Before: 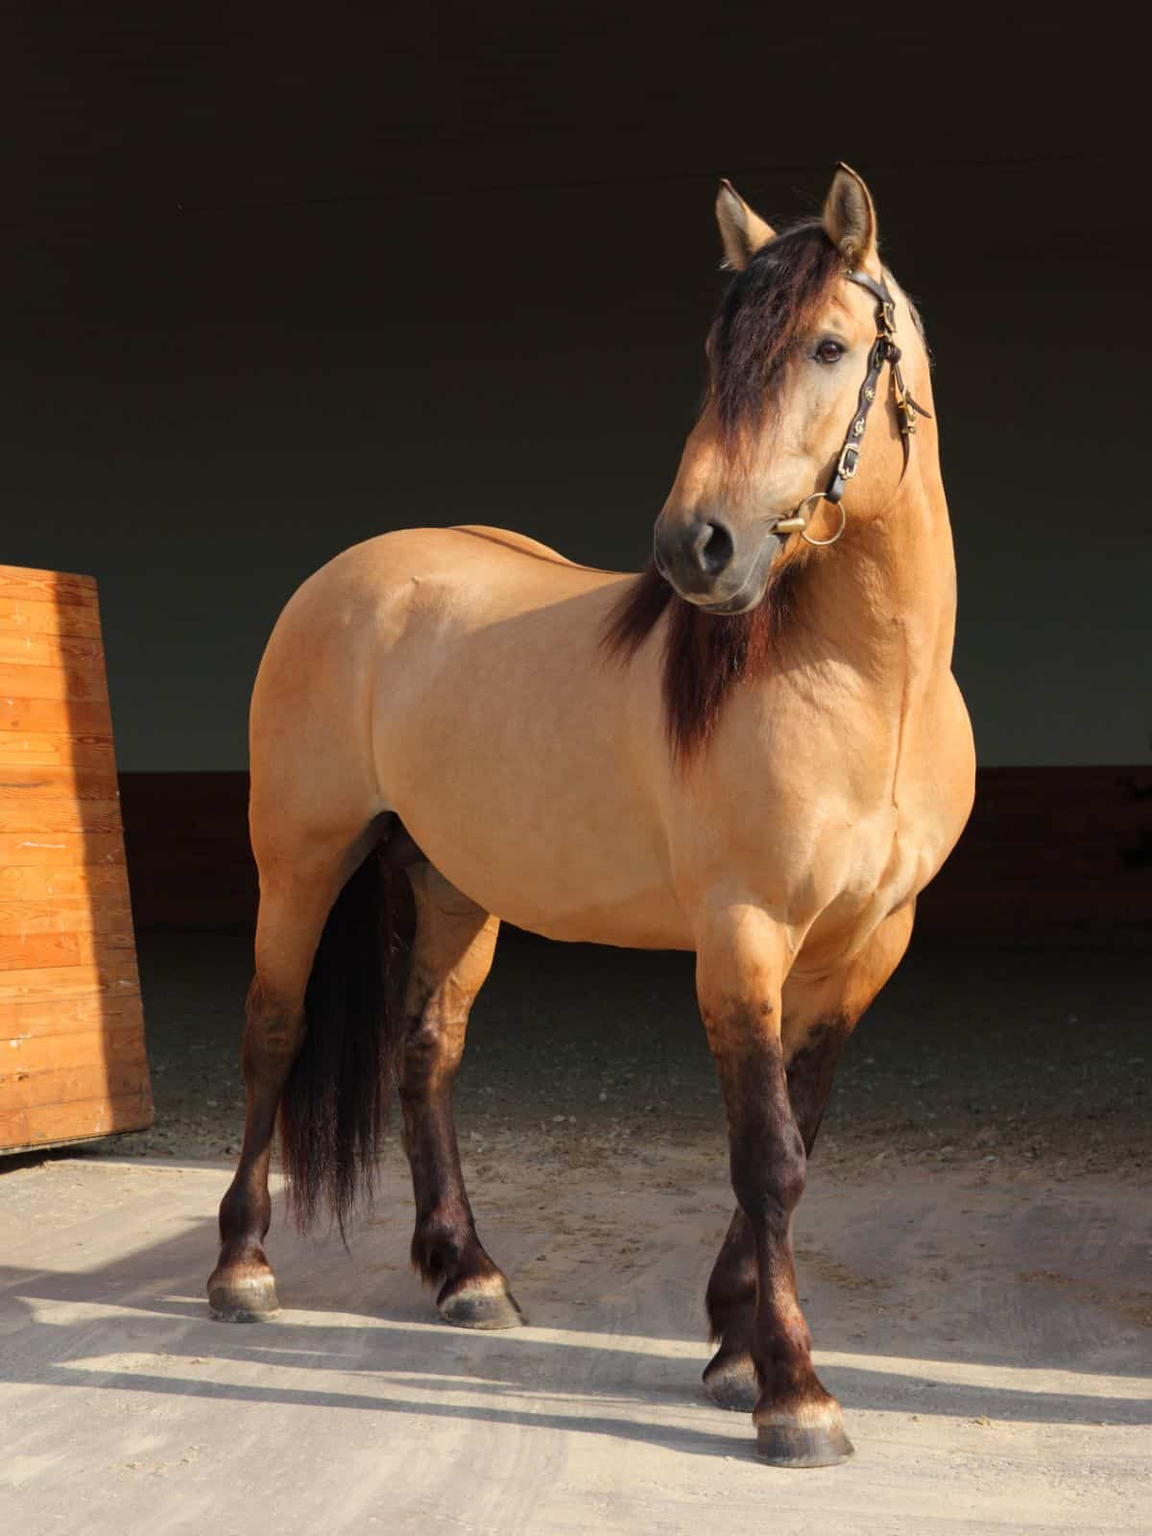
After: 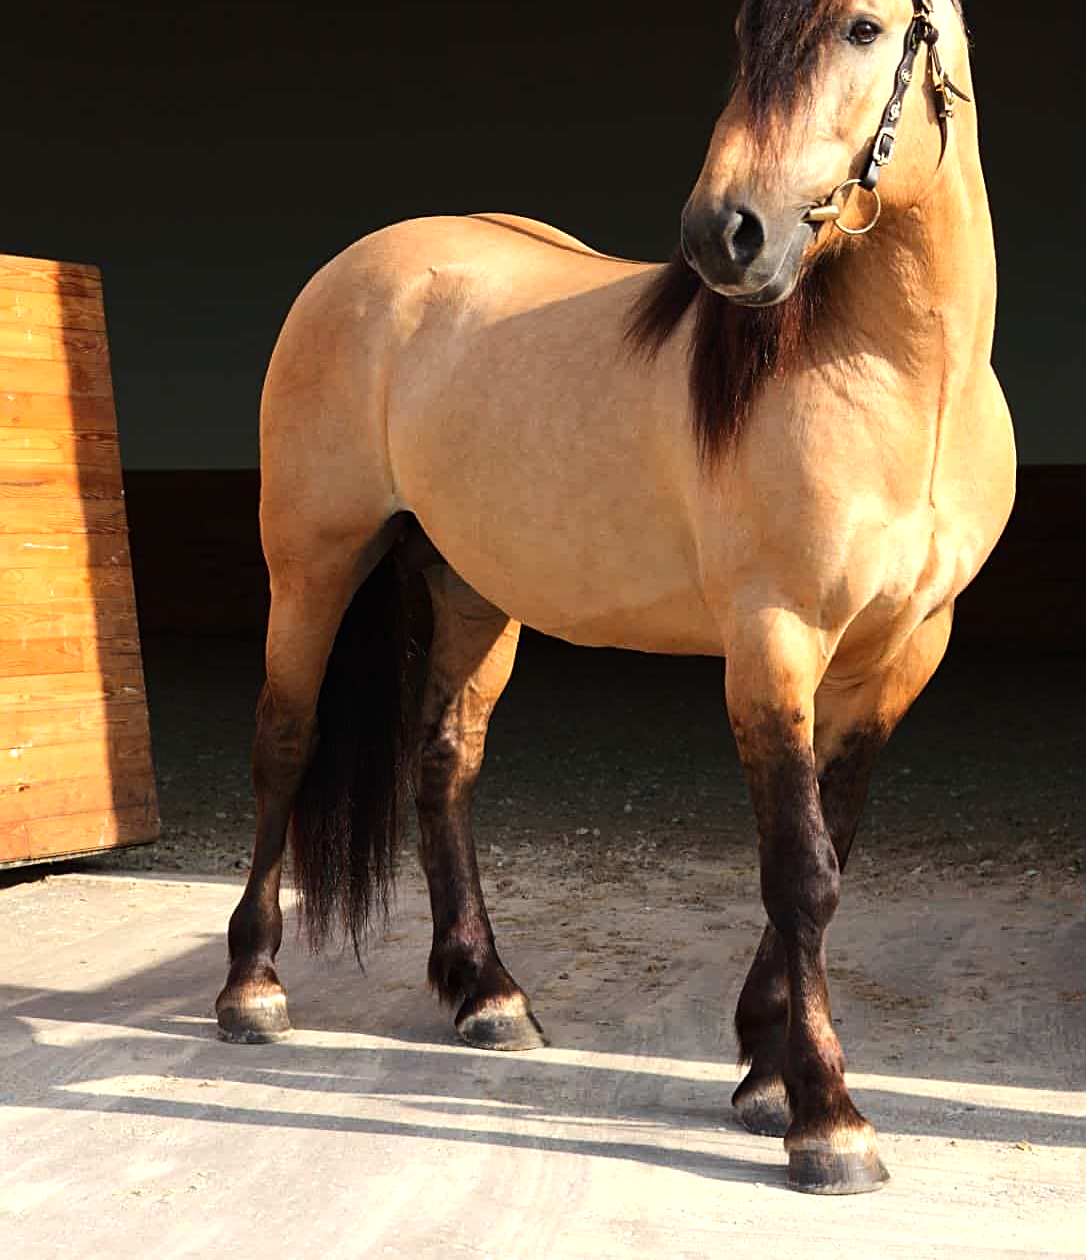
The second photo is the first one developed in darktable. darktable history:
crop: top 20.916%, right 9.437%, bottom 0.316%
sharpen: on, module defaults
tone equalizer: -8 EV -0.75 EV, -7 EV -0.7 EV, -6 EV -0.6 EV, -5 EV -0.4 EV, -3 EV 0.4 EV, -2 EV 0.6 EV, -1 EV 0.7 EV, +0 EV 0.75 EV, edges refinement/feathering 500, mask exposure compensation -1.57 EV, preserve details no
